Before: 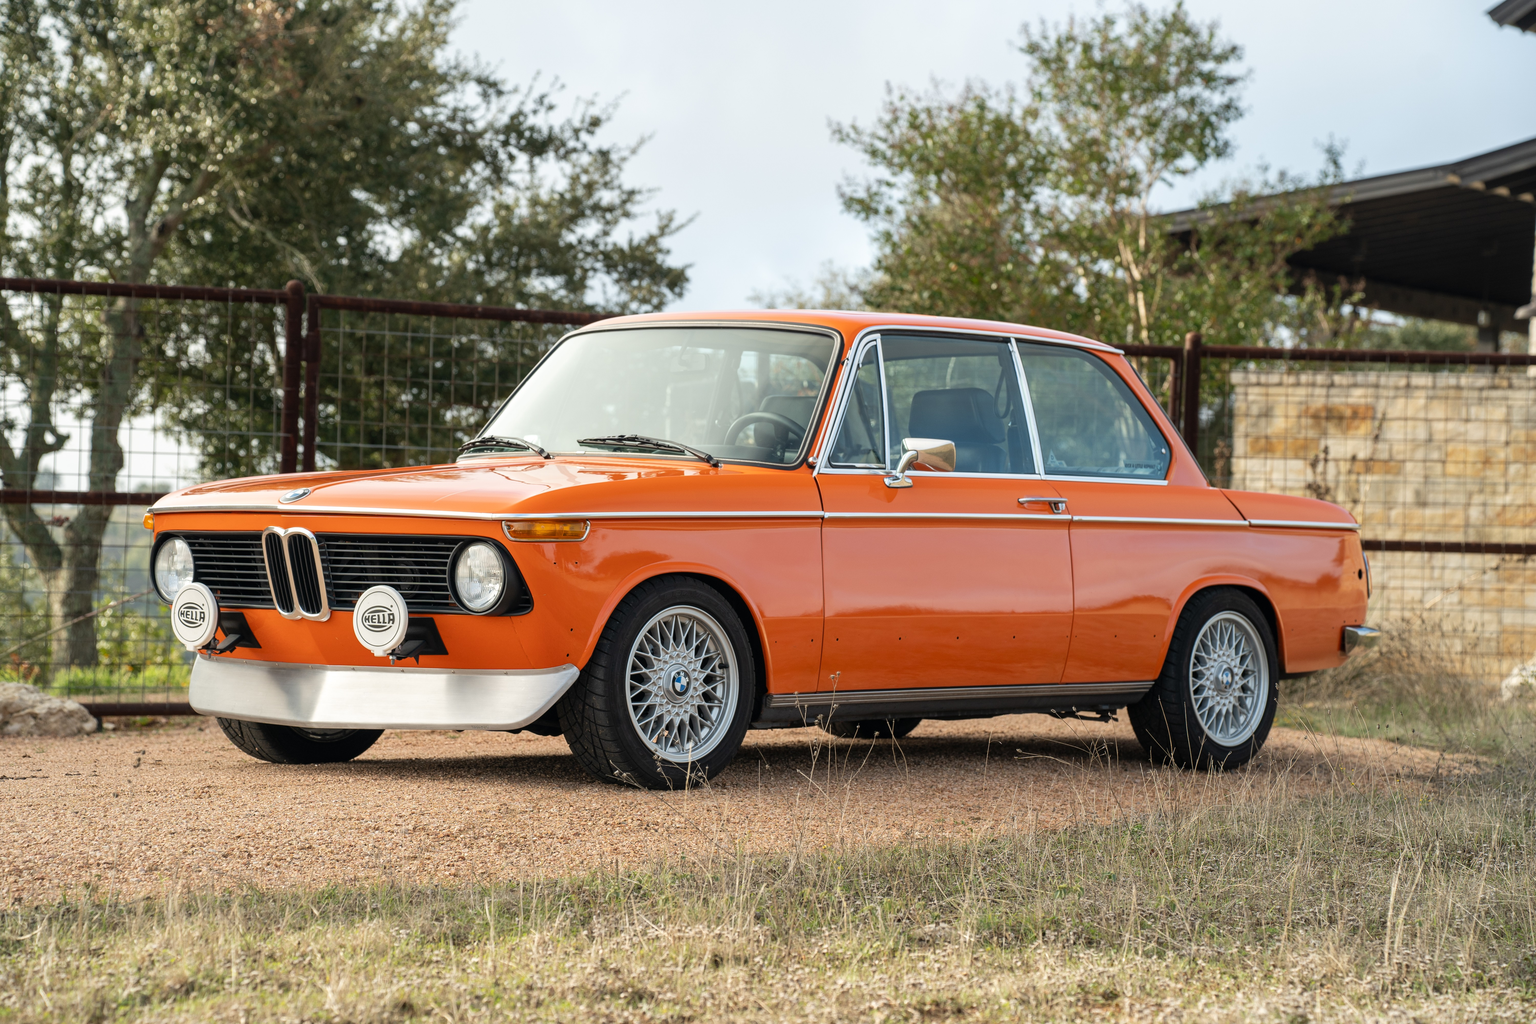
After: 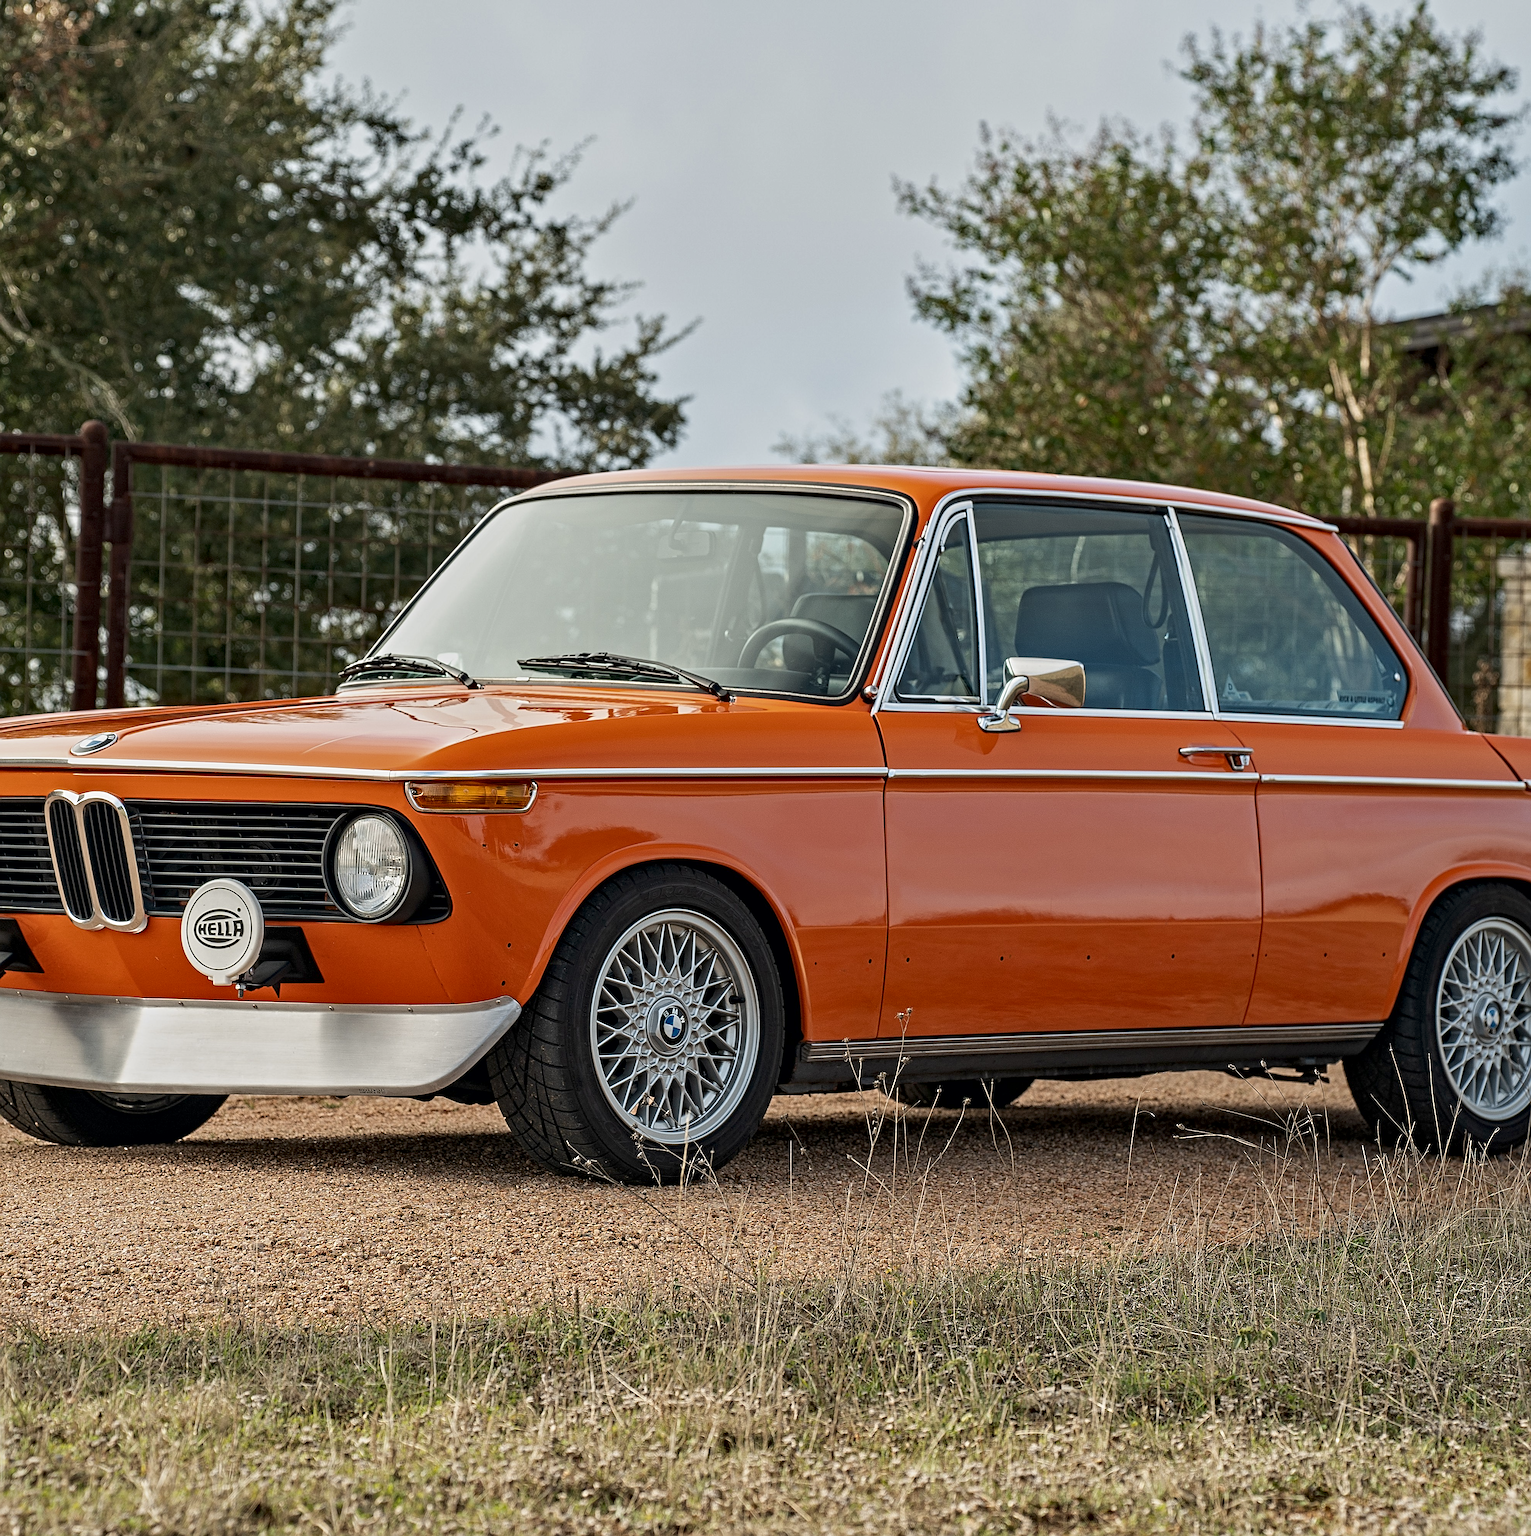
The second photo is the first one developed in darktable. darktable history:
sharpen: on, module defaults
color calibration: gray › normalize channels true, illuminant same as pipeline (D50), adaptation XYZ, x 0.345, y 0.358, temperature 5015.8 K, gamut compression 0.001
shadows and highlights: radius 120.42, shadows 21.68, white point adjustment -9.59, highlights -14.56, soften with gaussian
tone equalizer: -8 EV 0.253 EV, -7 EV 0.404 EV, -6 EV 0.442 EV, -5 EV 0.256 EV, -3 EV -0.256 EV, -2 EV -0.396 EV, -1 EV -0.401 EV, +0 EV -0.229 EV
contrast equalizer: y [[0.5, 0.542, 0.583, 0.625, 0.667, 0.708], [0.5 ×6], [0.5 ×6], [0 ×6], [0 ×6]]
crop and rotate: left 15.142%, right 18.382%
local contrast: mode bilateral grid, contrast 10, coarseness 25, detail 115%, midtone range 0.2
